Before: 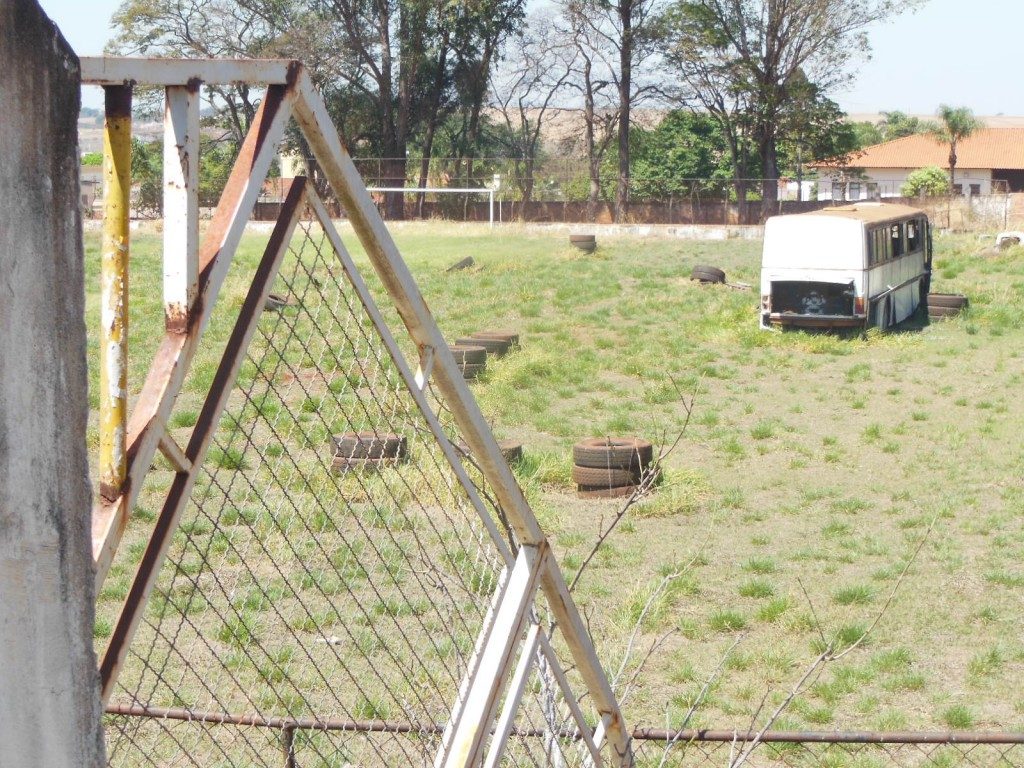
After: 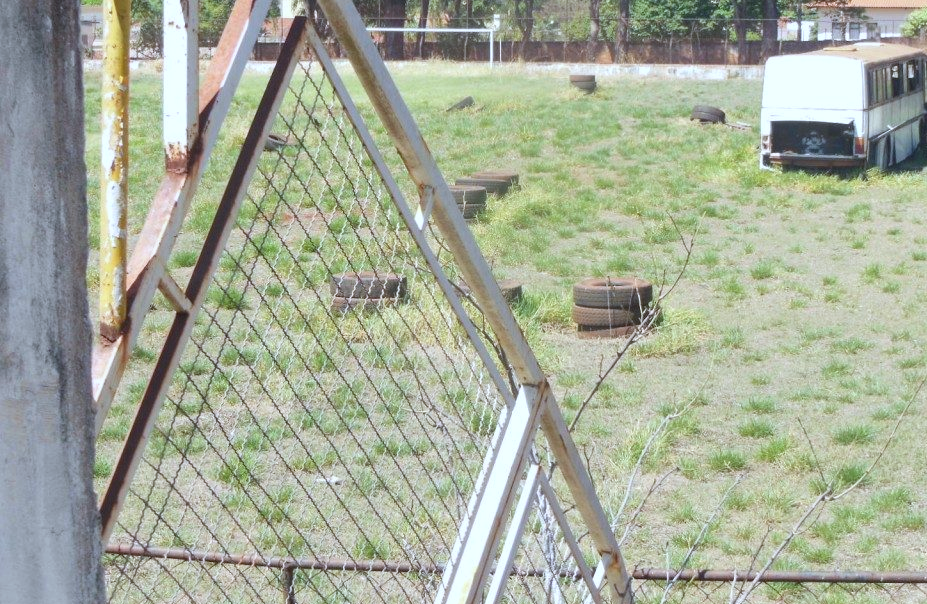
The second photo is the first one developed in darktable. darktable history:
crop: top 20.916%, right 9.437%, bottom 0.316%
color calibration: x 0.37, y 0.382, temperature 4313.32 K
